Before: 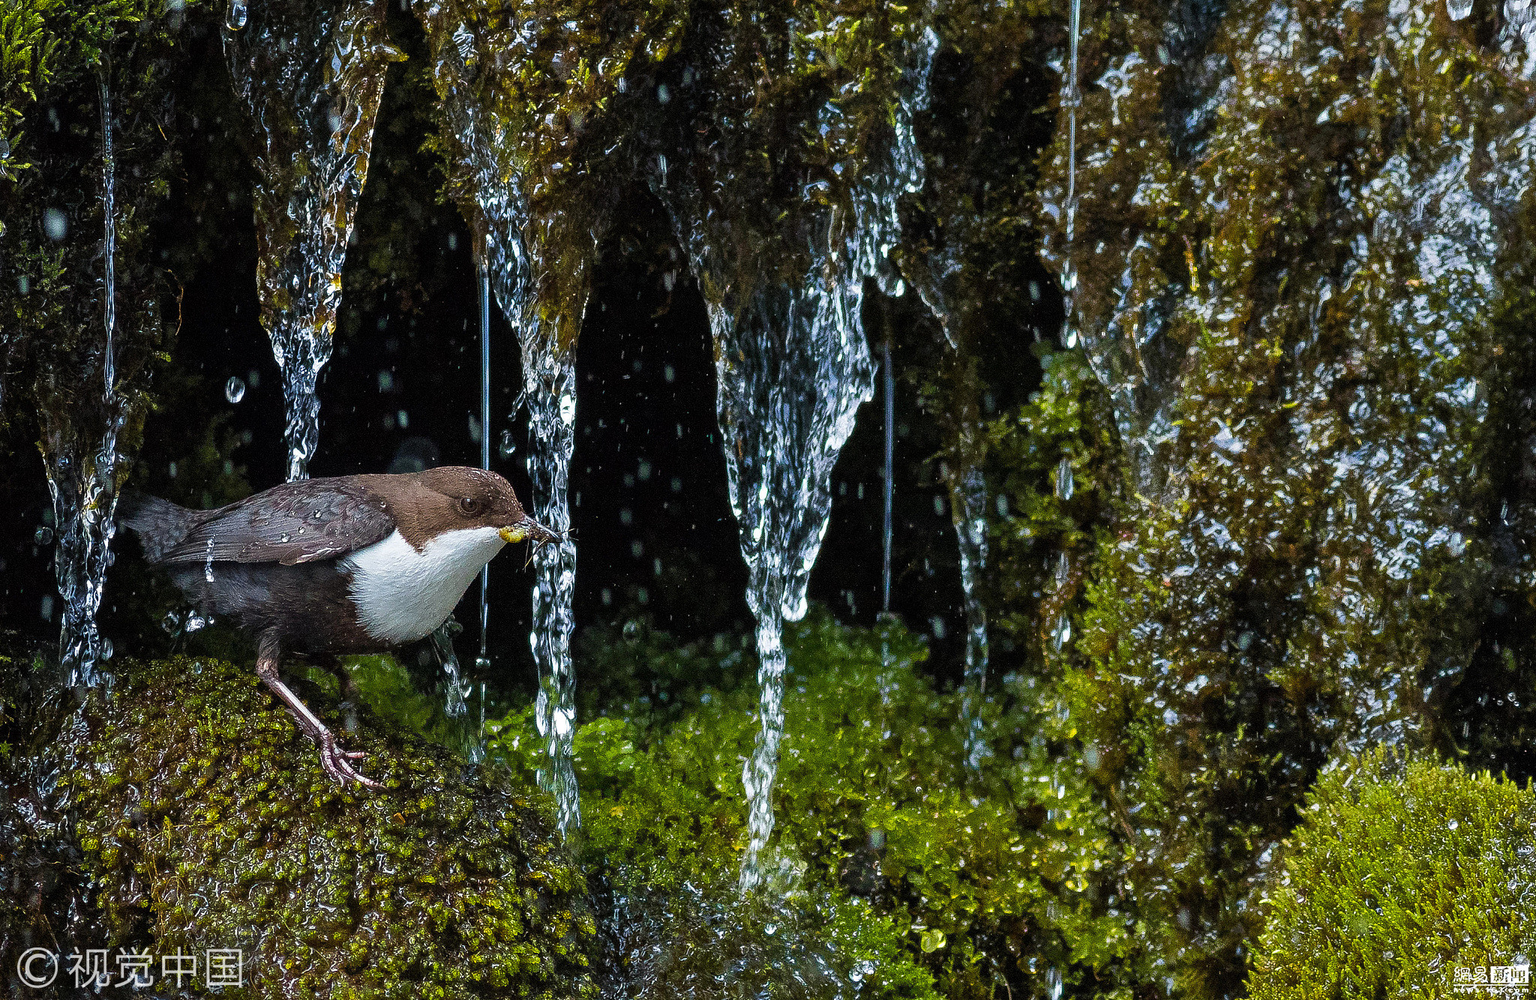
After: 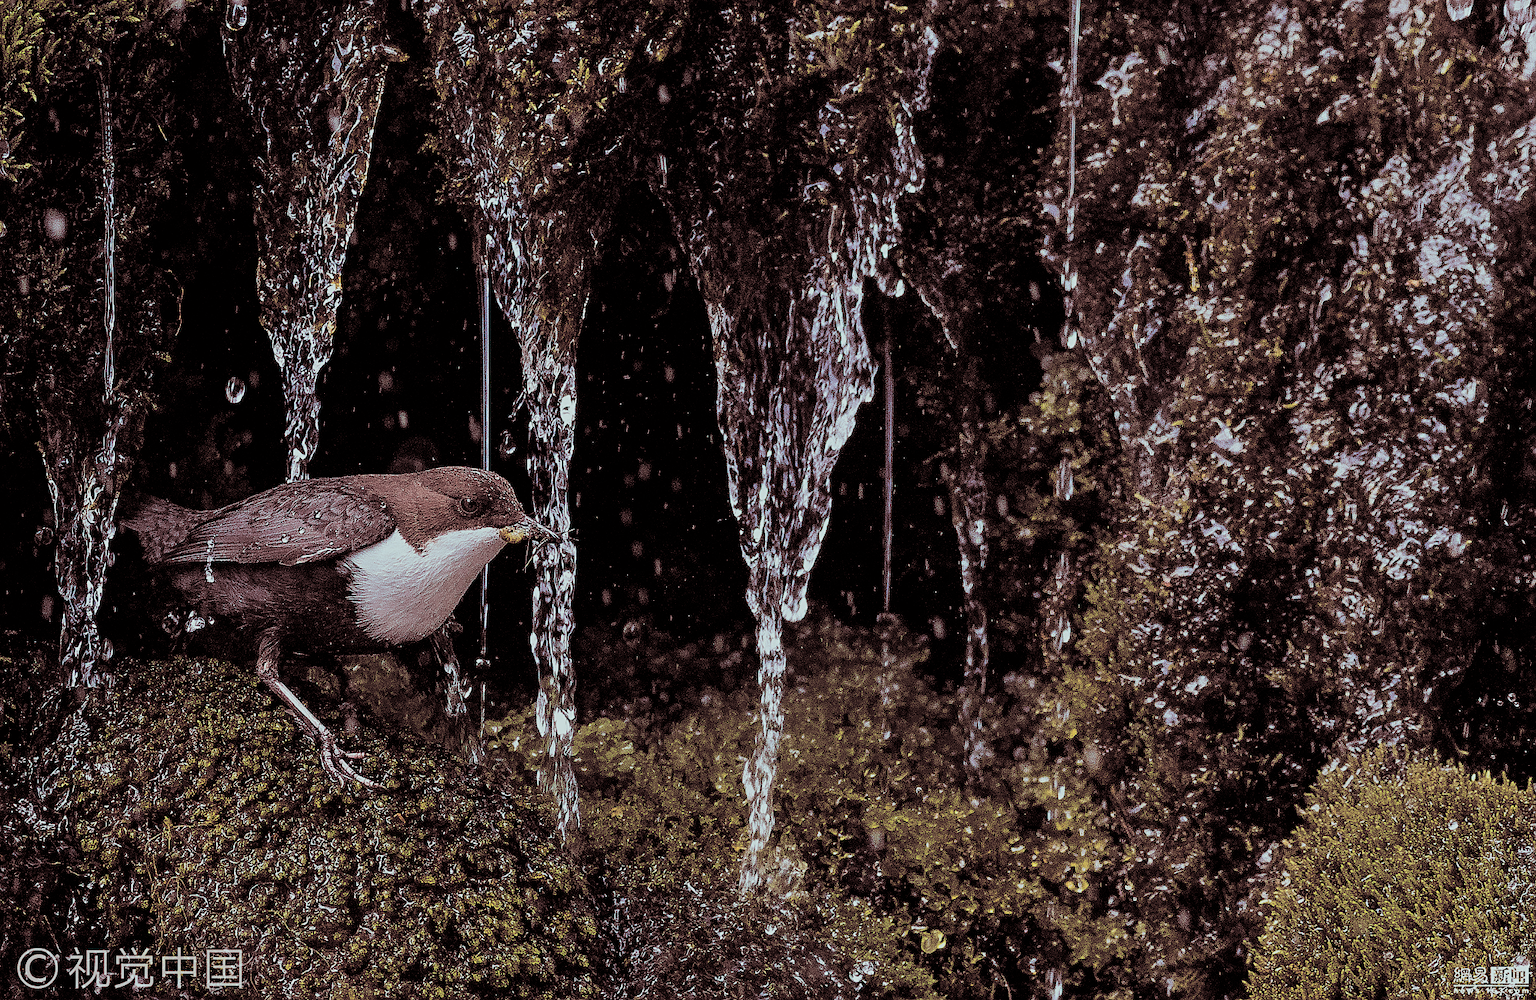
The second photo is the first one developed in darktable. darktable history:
sharpen: on, module defaults
filmic rgb: black relative exposure -7.65 EV, white relative exposure 4.56 EV, hardness 3.61
split-toning: shadows › saturation 0.3, highlights › hue 180°, highlights › saturation 0.3, compress 0%
color balance: mode lift, gamma, gain (sRGB), lift [0.97, 1, 1, 1], gamma [1.03, 1, 1, 1]
